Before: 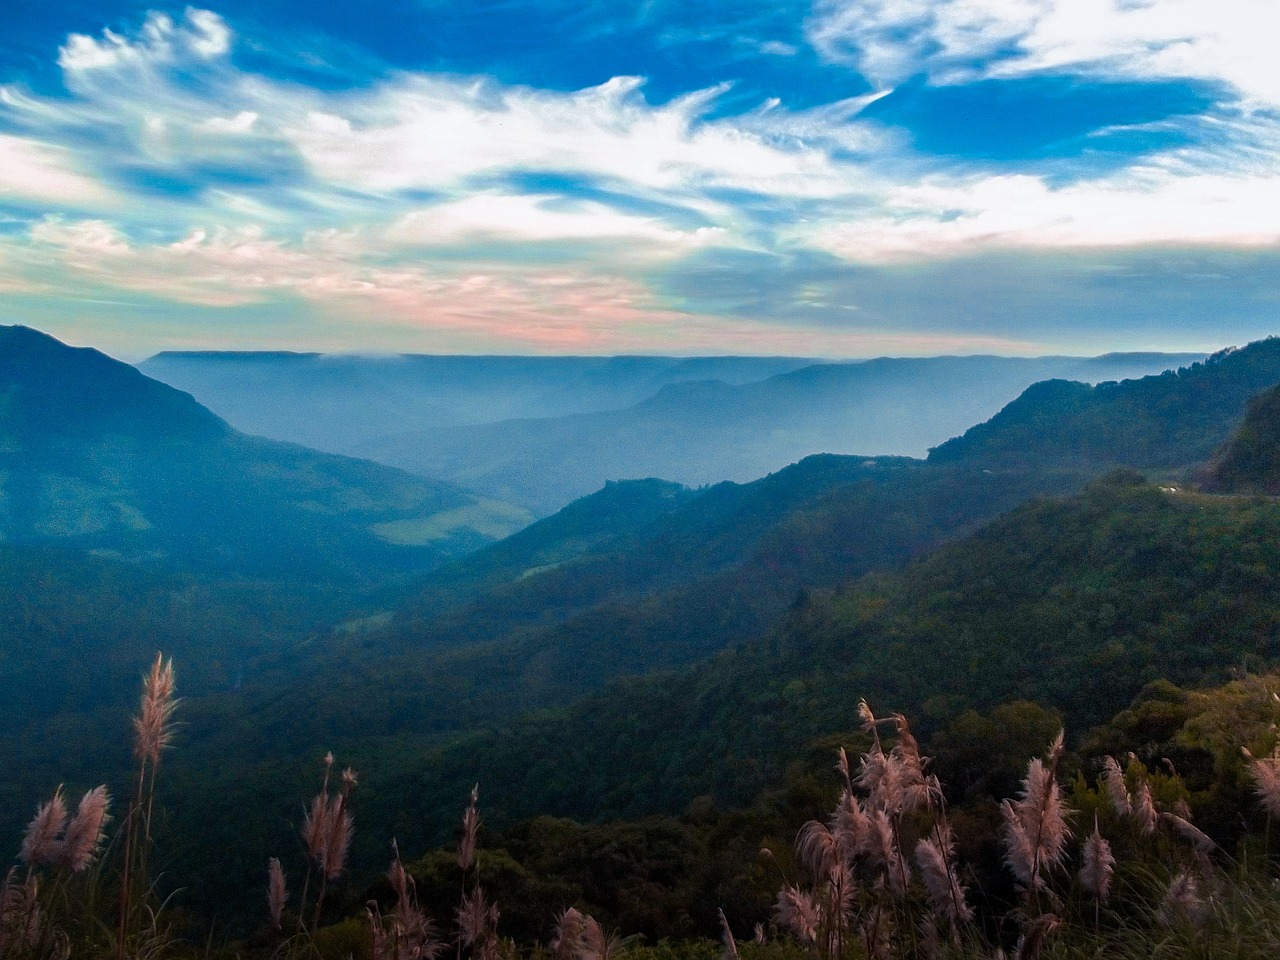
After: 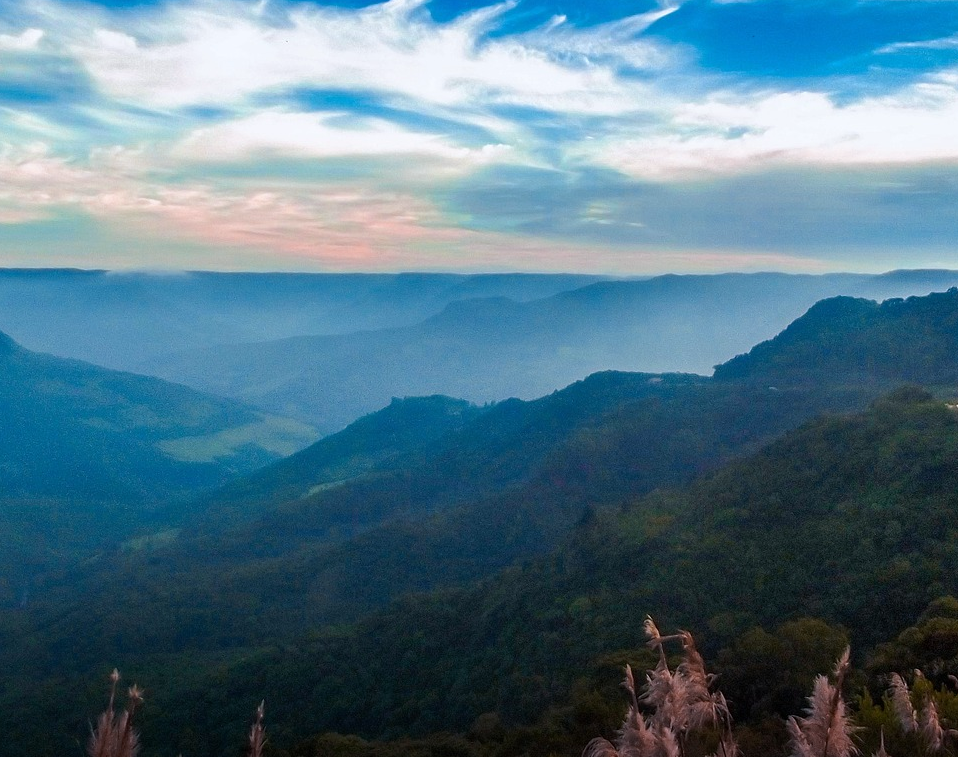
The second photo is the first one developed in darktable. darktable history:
crop: left 16.768%, top 8.653%, right 8.362%, bottom 12.485%
white balance: red 0.988, blue 1.017
